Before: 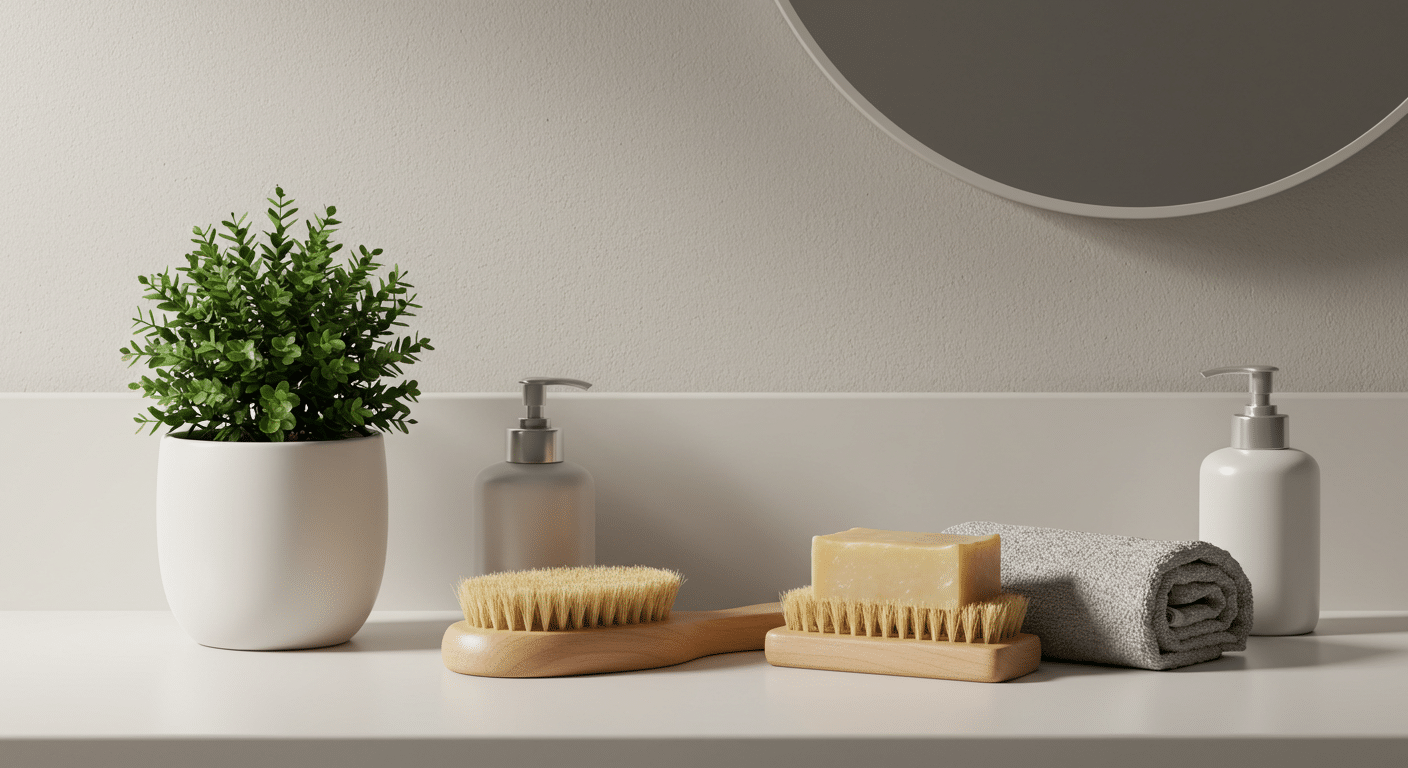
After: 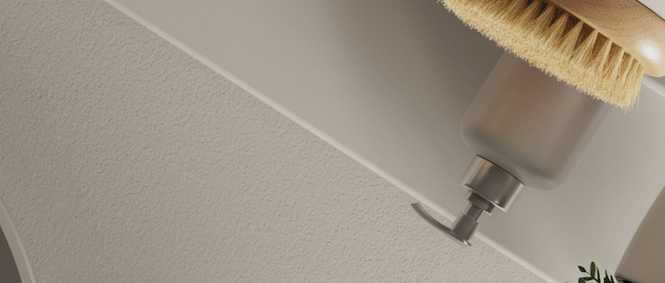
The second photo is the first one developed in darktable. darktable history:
tone curve: curves: ch0 [(0, 0) (0.077, 0.082) (0.765, 0.73) (1, 1)], preserve colors none
crop and rotate: angle 147.6°, left 9.121%, top 15.64%, right 4.49%, bottom 16.914%
